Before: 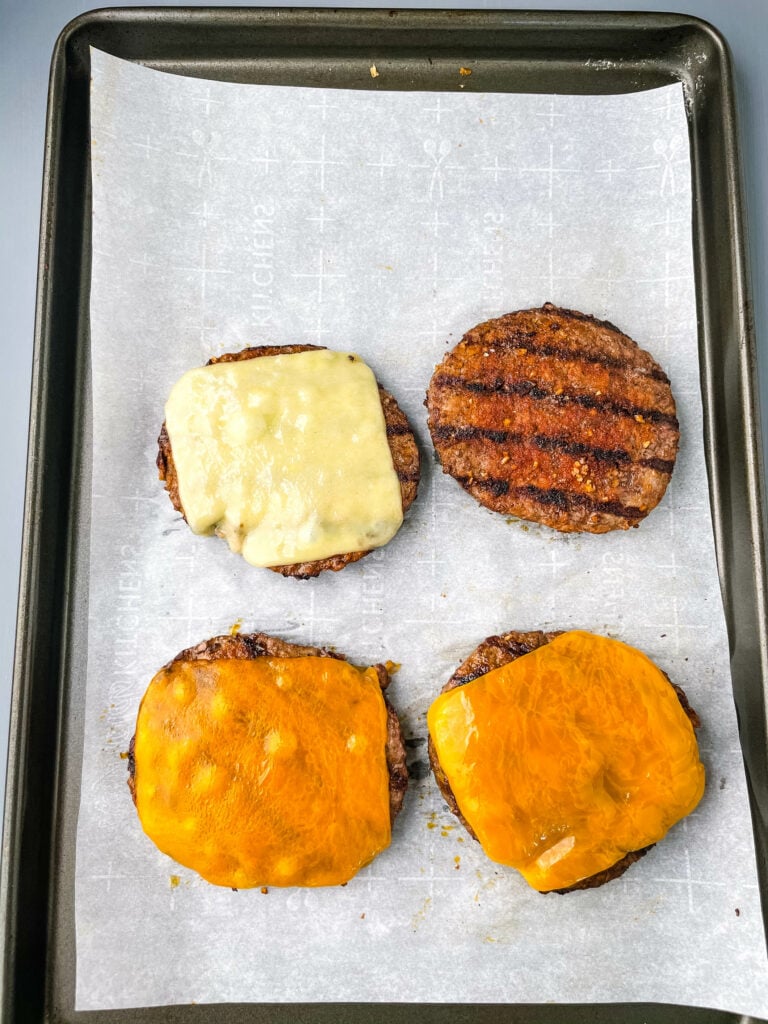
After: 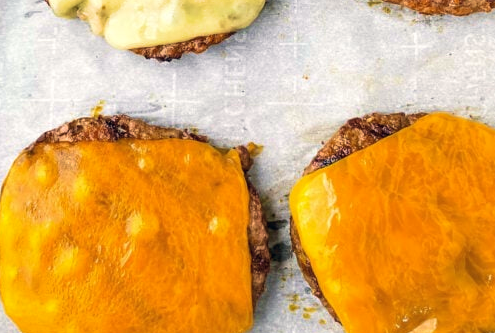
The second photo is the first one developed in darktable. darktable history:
crop: left 18.085%, top 50.622%, right 17.373%, bottom 16.853%
color correction: highlights a* 0.344, highlights b* 2.64, shadows a* -0.714, shadows b* -4.43
velvia: strength 56.22%
